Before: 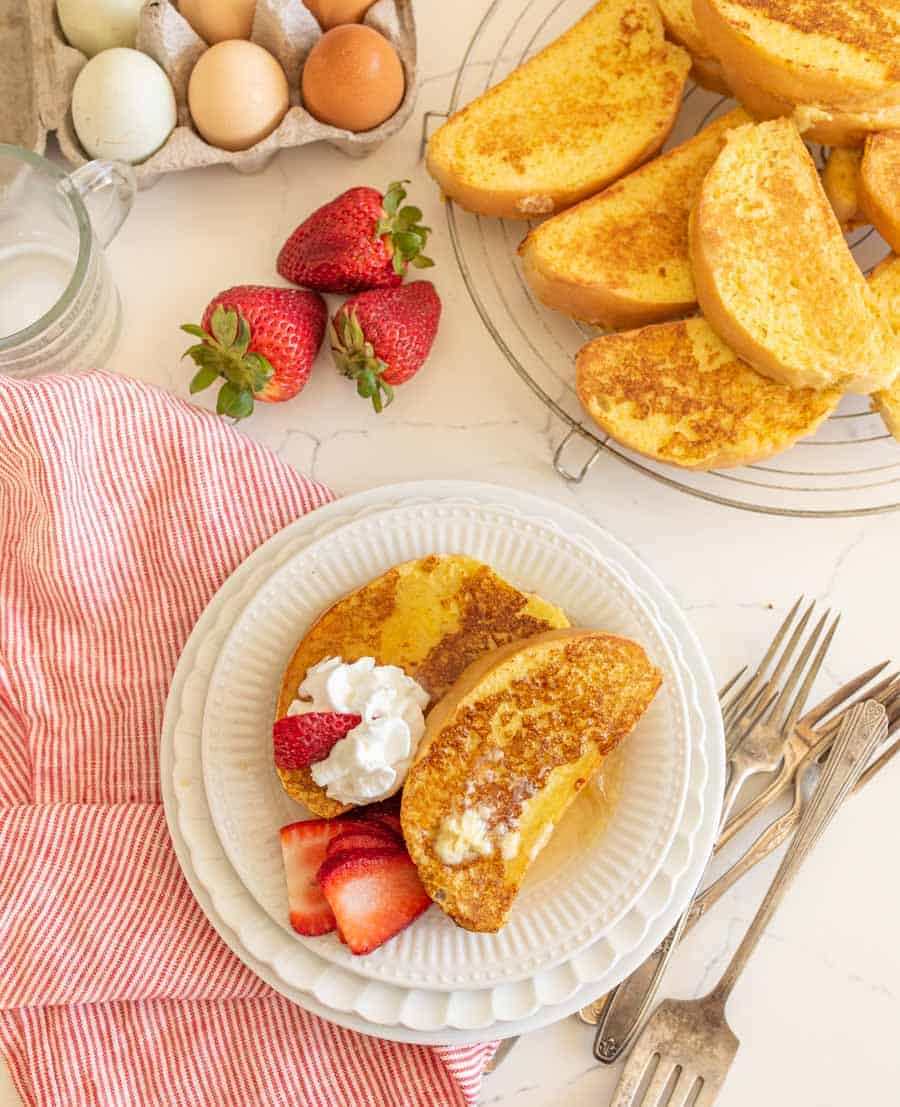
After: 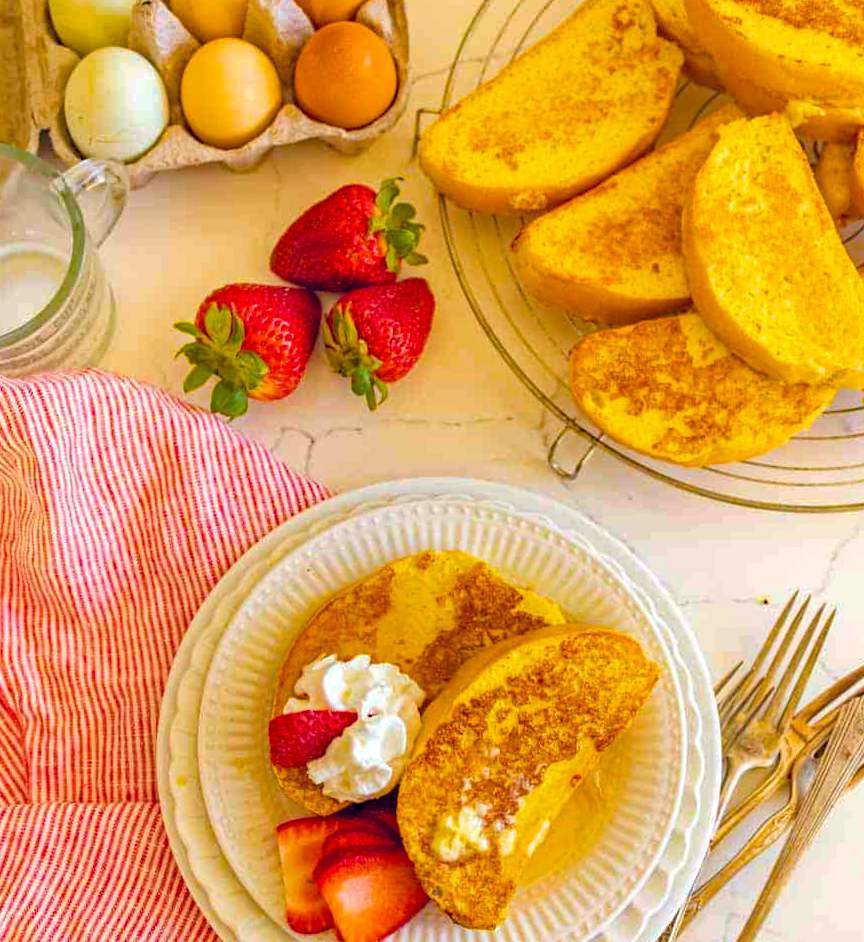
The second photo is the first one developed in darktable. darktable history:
color balance rgb: global offset › chroma 0.156%, global offset › hue 253.74°, perceptual saturation grading › global saturation 25.842%, global vibrance 45.375%
crop and rotate: angle 0.308°, left 0.295%, right 3.04%, bottom 14.293%
haze removal: strength 0.527, distance 0.924, compatibility mode true, adaptive false
